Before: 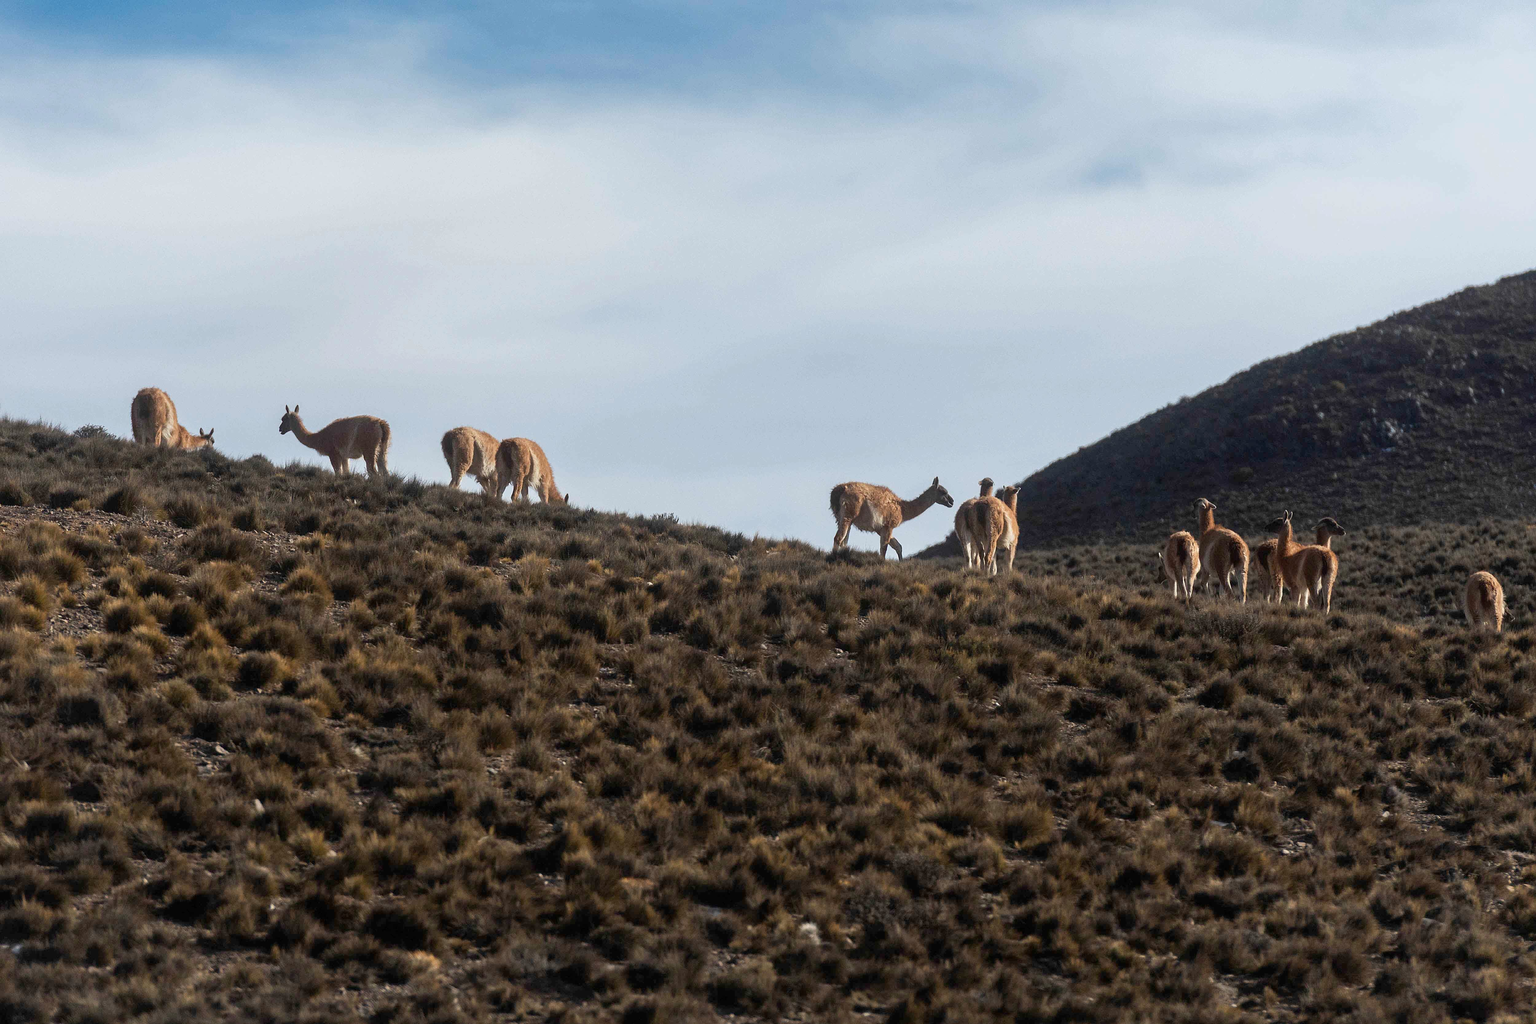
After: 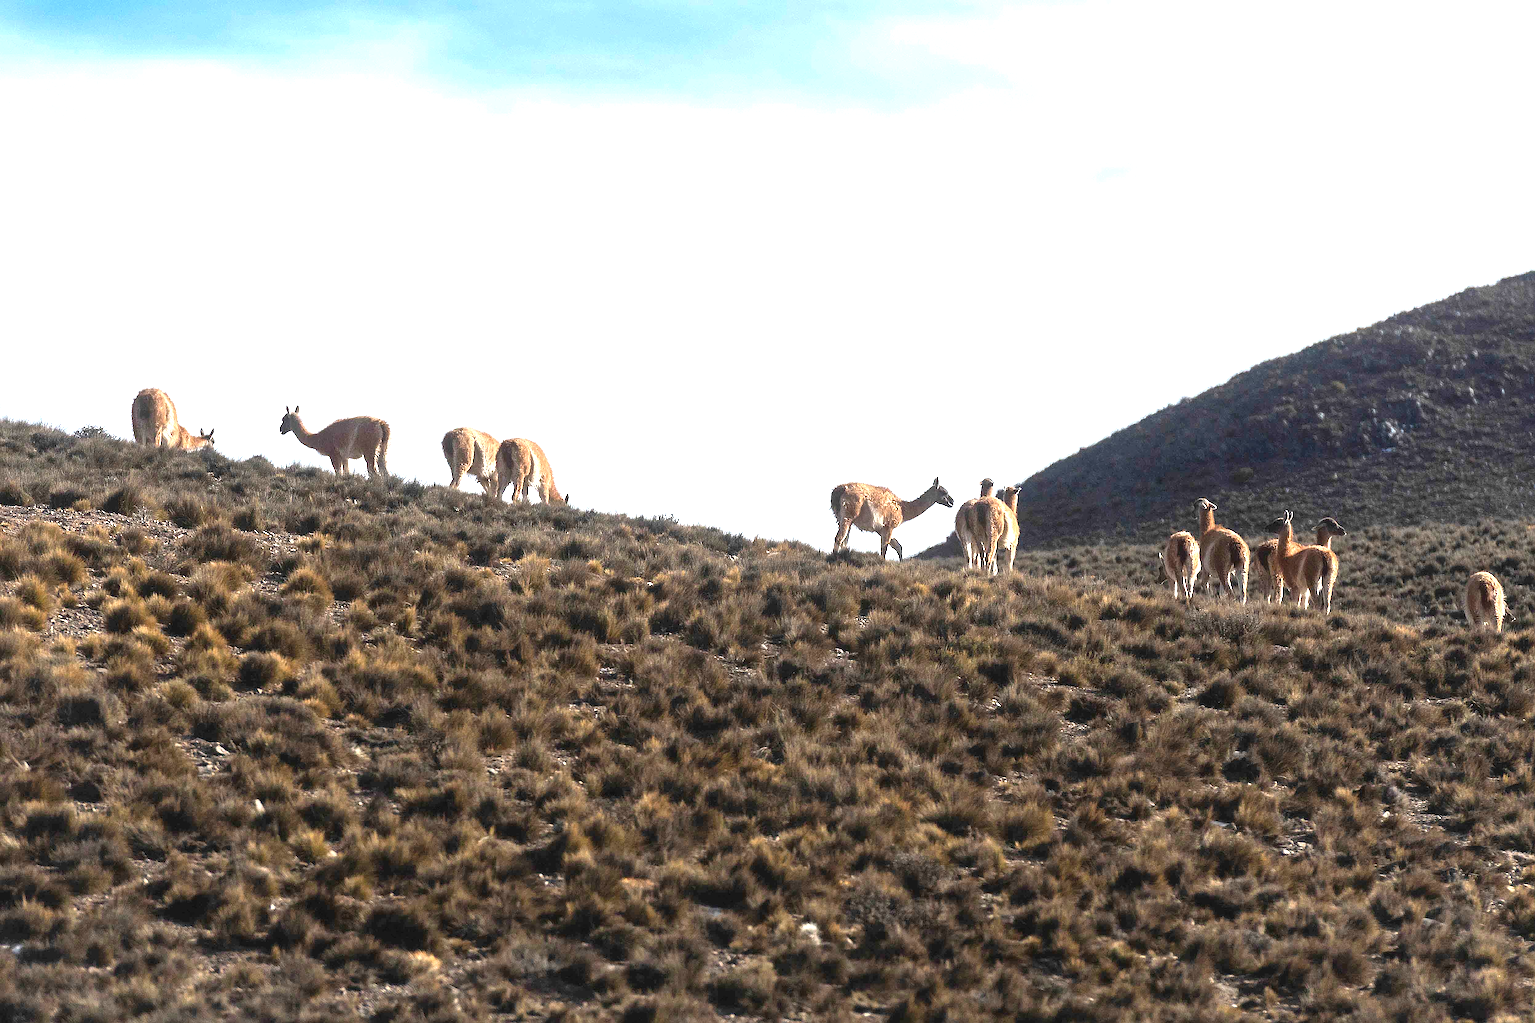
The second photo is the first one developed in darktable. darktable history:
exposure: black level correction -0.002, exposure 1.325 EV, compensate highlight preservation false
sharpen: radius 1.385, amount 1.257, threshold 0.687
